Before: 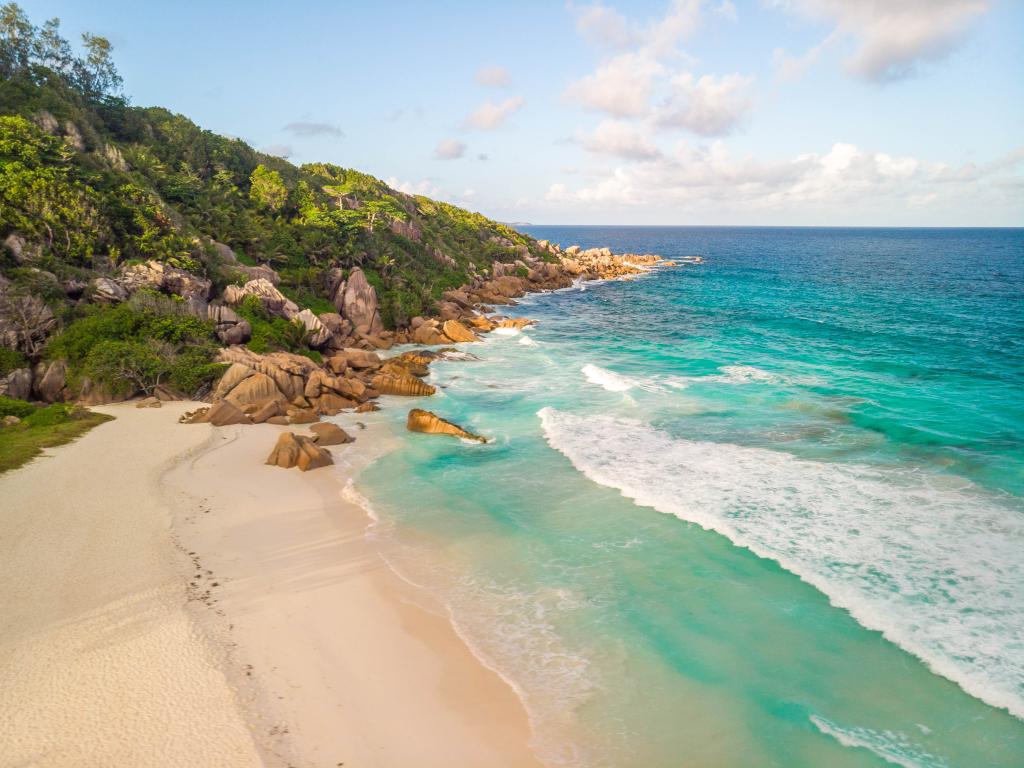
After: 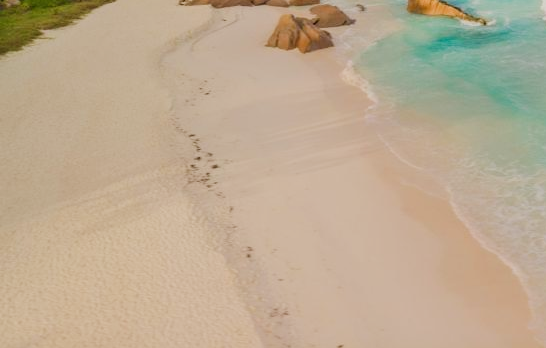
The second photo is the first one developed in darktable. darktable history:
filmic rgb: black relative exposure -7.65 EV, white relative exposure 4.56 EV, hardness 3.61
crop and rotate: top 54.487%, right 46.621%, bottom 0.097%
